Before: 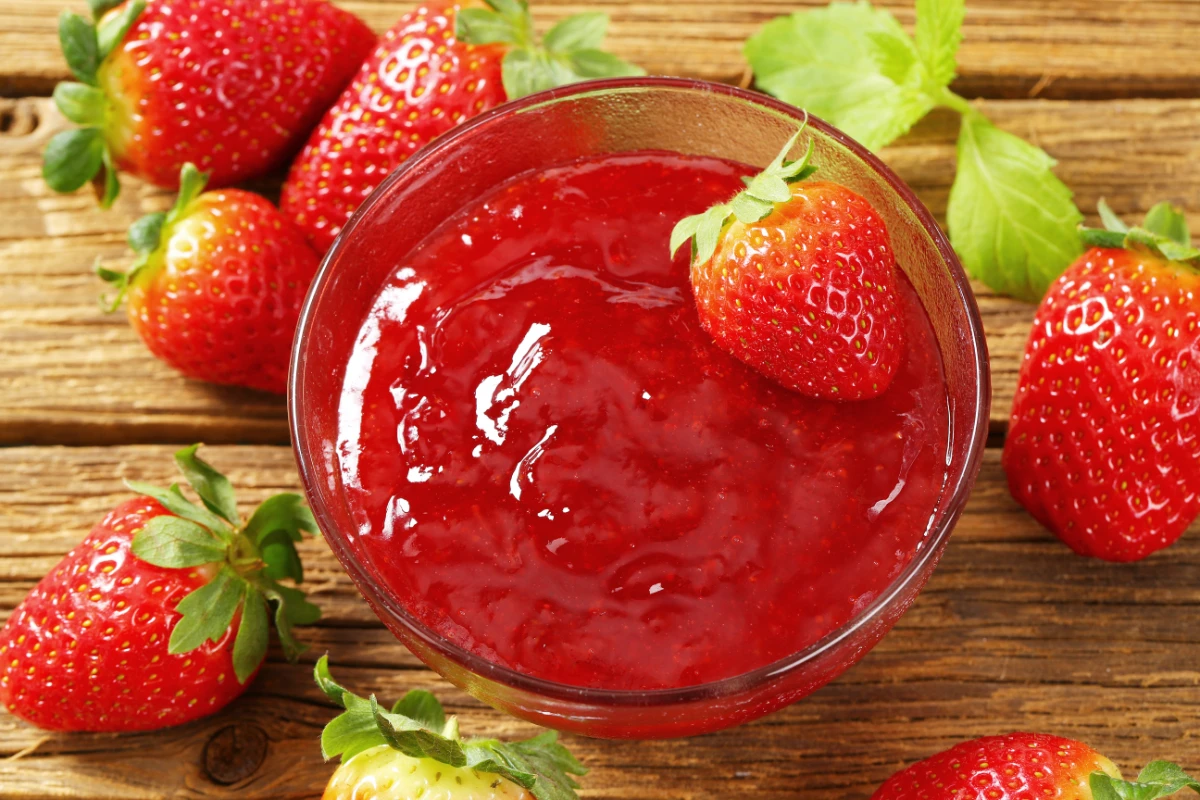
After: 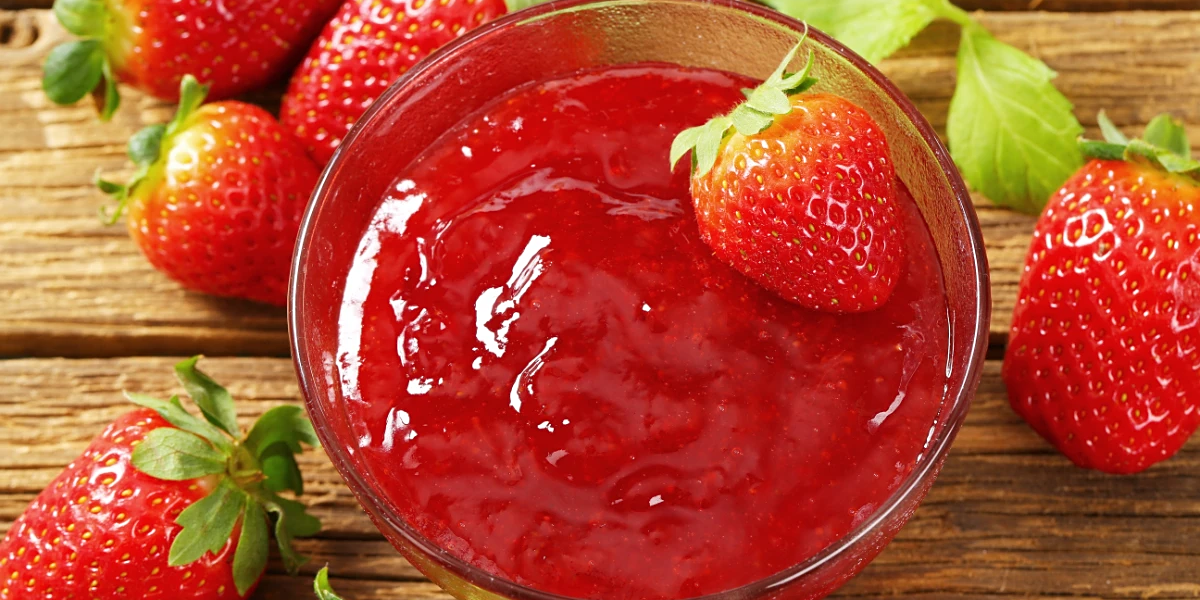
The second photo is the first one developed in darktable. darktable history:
sharpen: amount 0.2
crop: top 11.038%, bottom 13.962%
